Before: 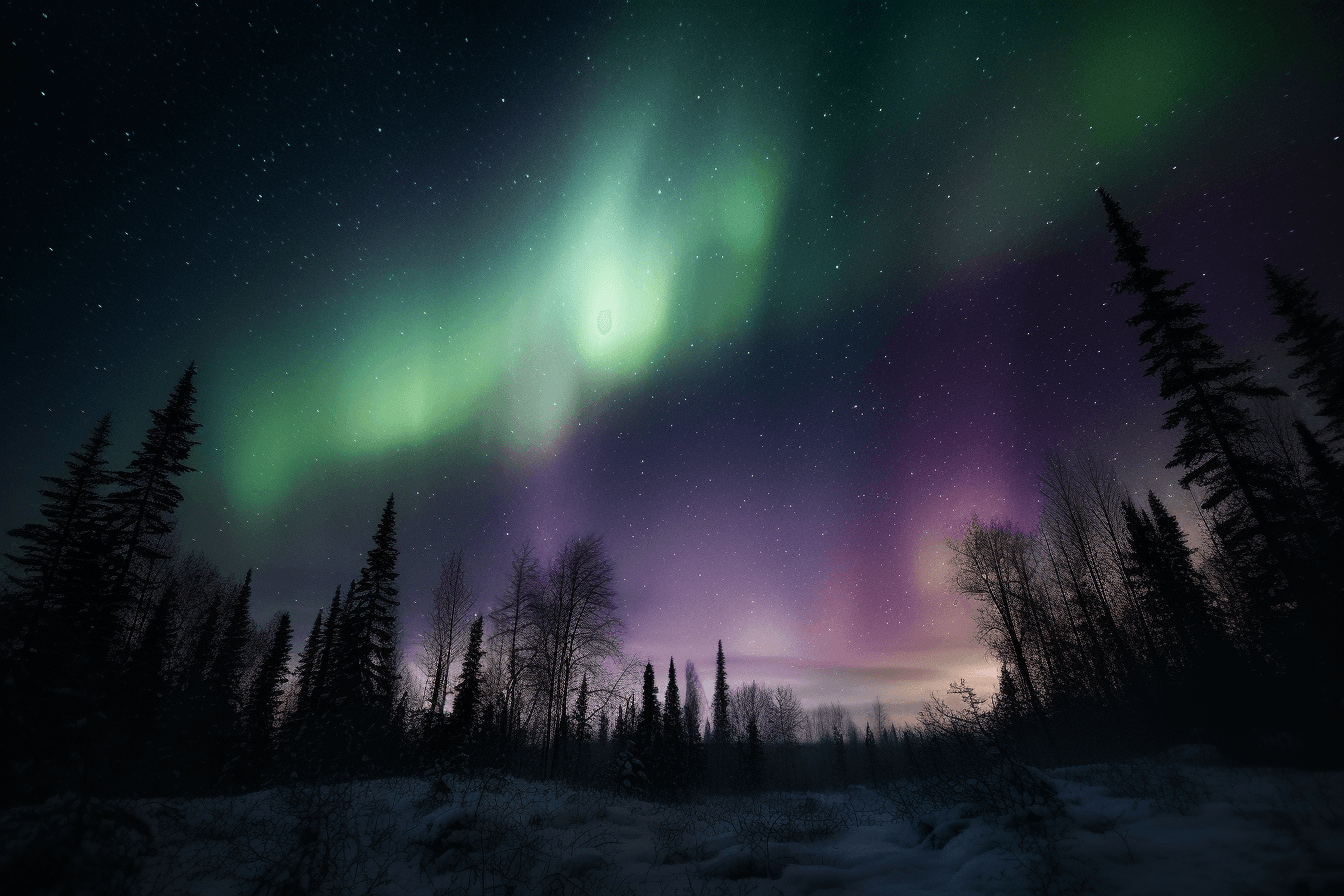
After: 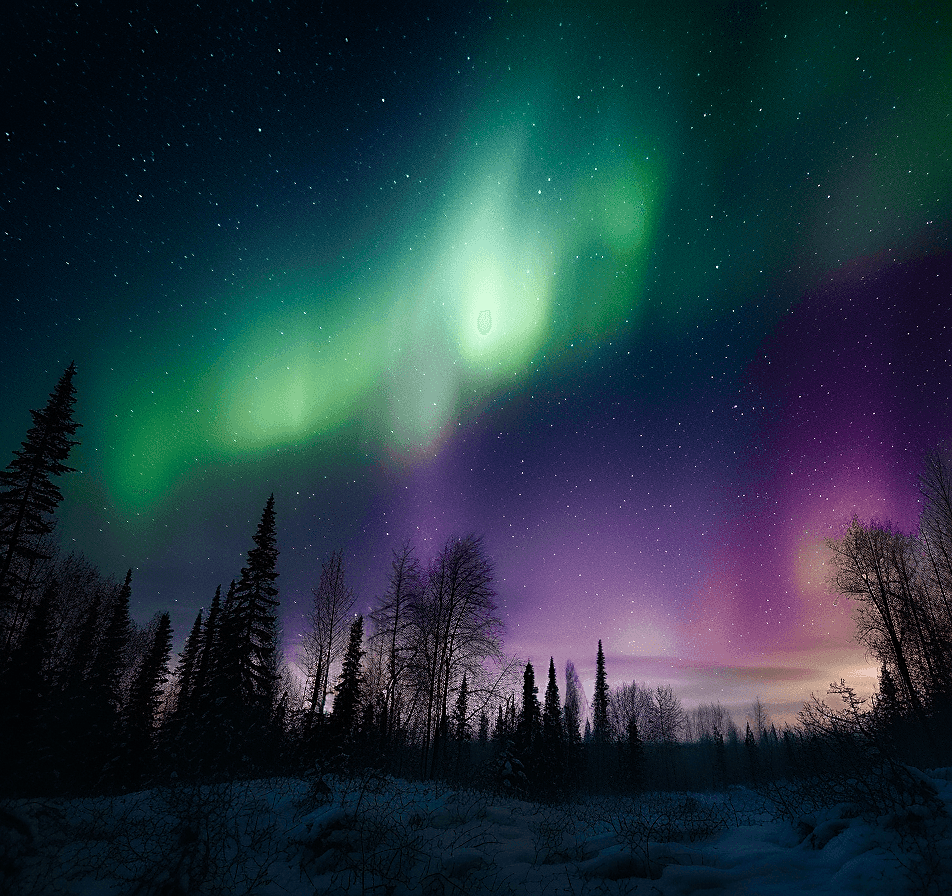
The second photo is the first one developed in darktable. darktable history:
color balance rgb: perceptual saturation grading › global saturation 45.19%, perceptual saturation grading › highlights -49.869%, perceptual saturation grading › shadows 29.599%, global vibrance 26.269%, contrast 5.882%
crop and rotate: left 8.941%, right 20.225%
sharpen: on, module defaults
